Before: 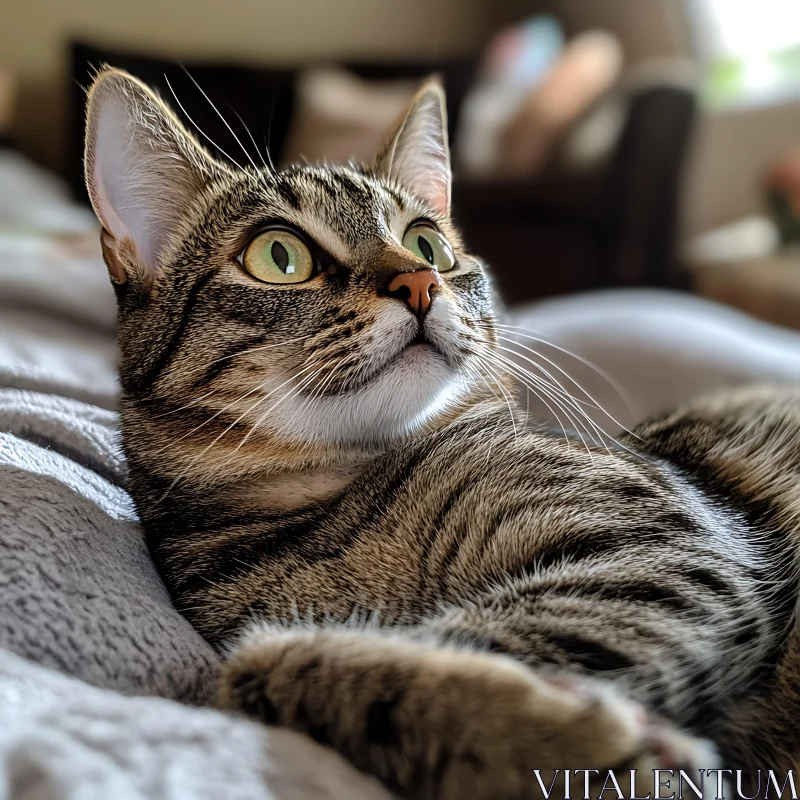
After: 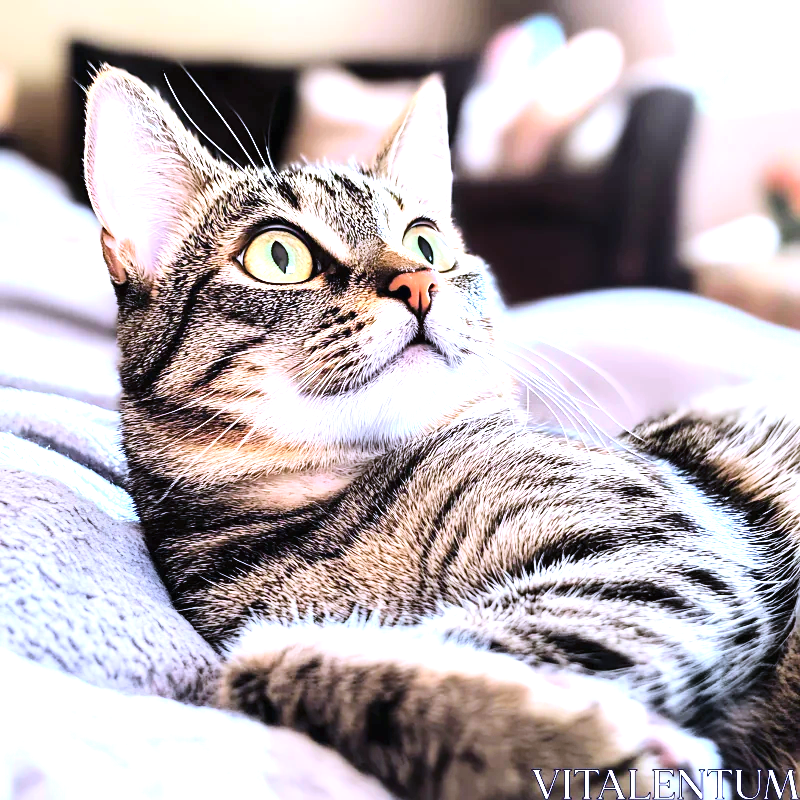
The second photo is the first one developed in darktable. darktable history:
exposure: black level correction 0, exposure 1.408 EV, compensate highlight preservation false
tone equalizer: -8 EV -0.723 EV, -7 EV -0.707 EV, -6 EV -0.599 EV, -5 EV -0.419 EV, -3 EV 0.387 EV, -2 EV 0.6 EV, -1 EV 0.689 EV, +0 EV 0.744 EV, mask exposure compensation -0.496 EV
contrast brightness saturation: contrast 0.198, brightness 0.166, saturation 0.225
color calibration: gray › normalize channels true, illuminant as shot in camera, x 0.379, y 0.397, temperature 4129.06 K, gamut compression 0.014
